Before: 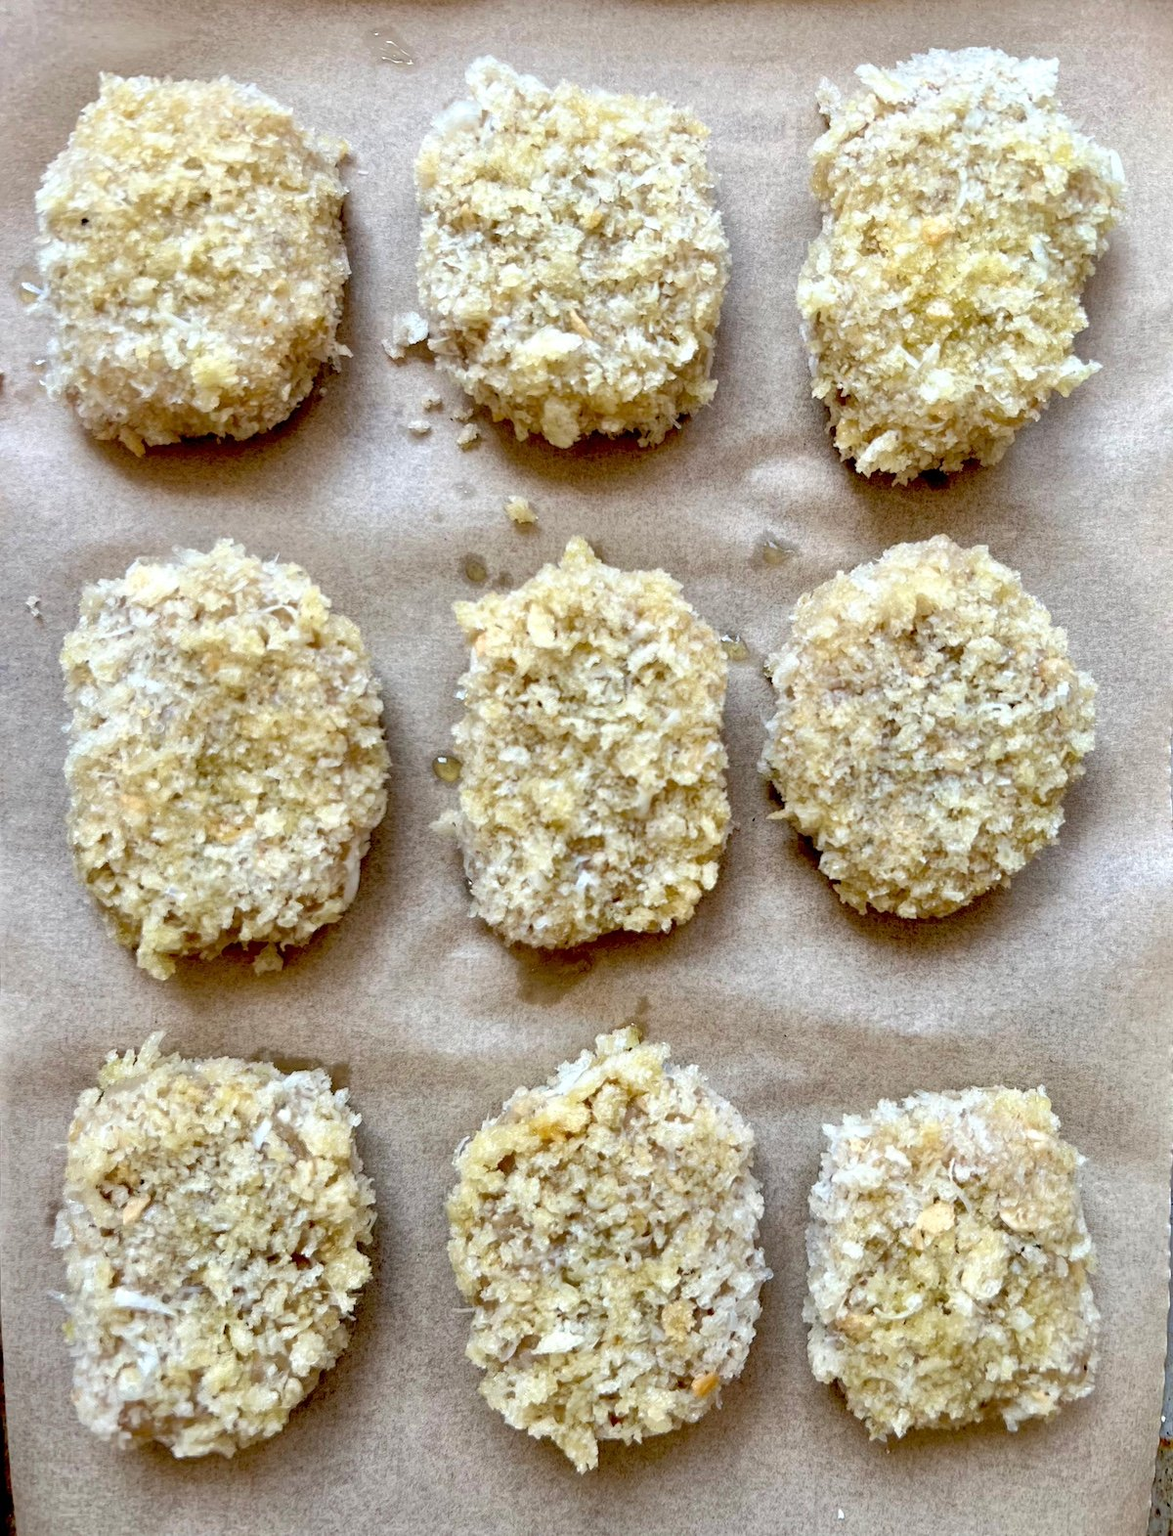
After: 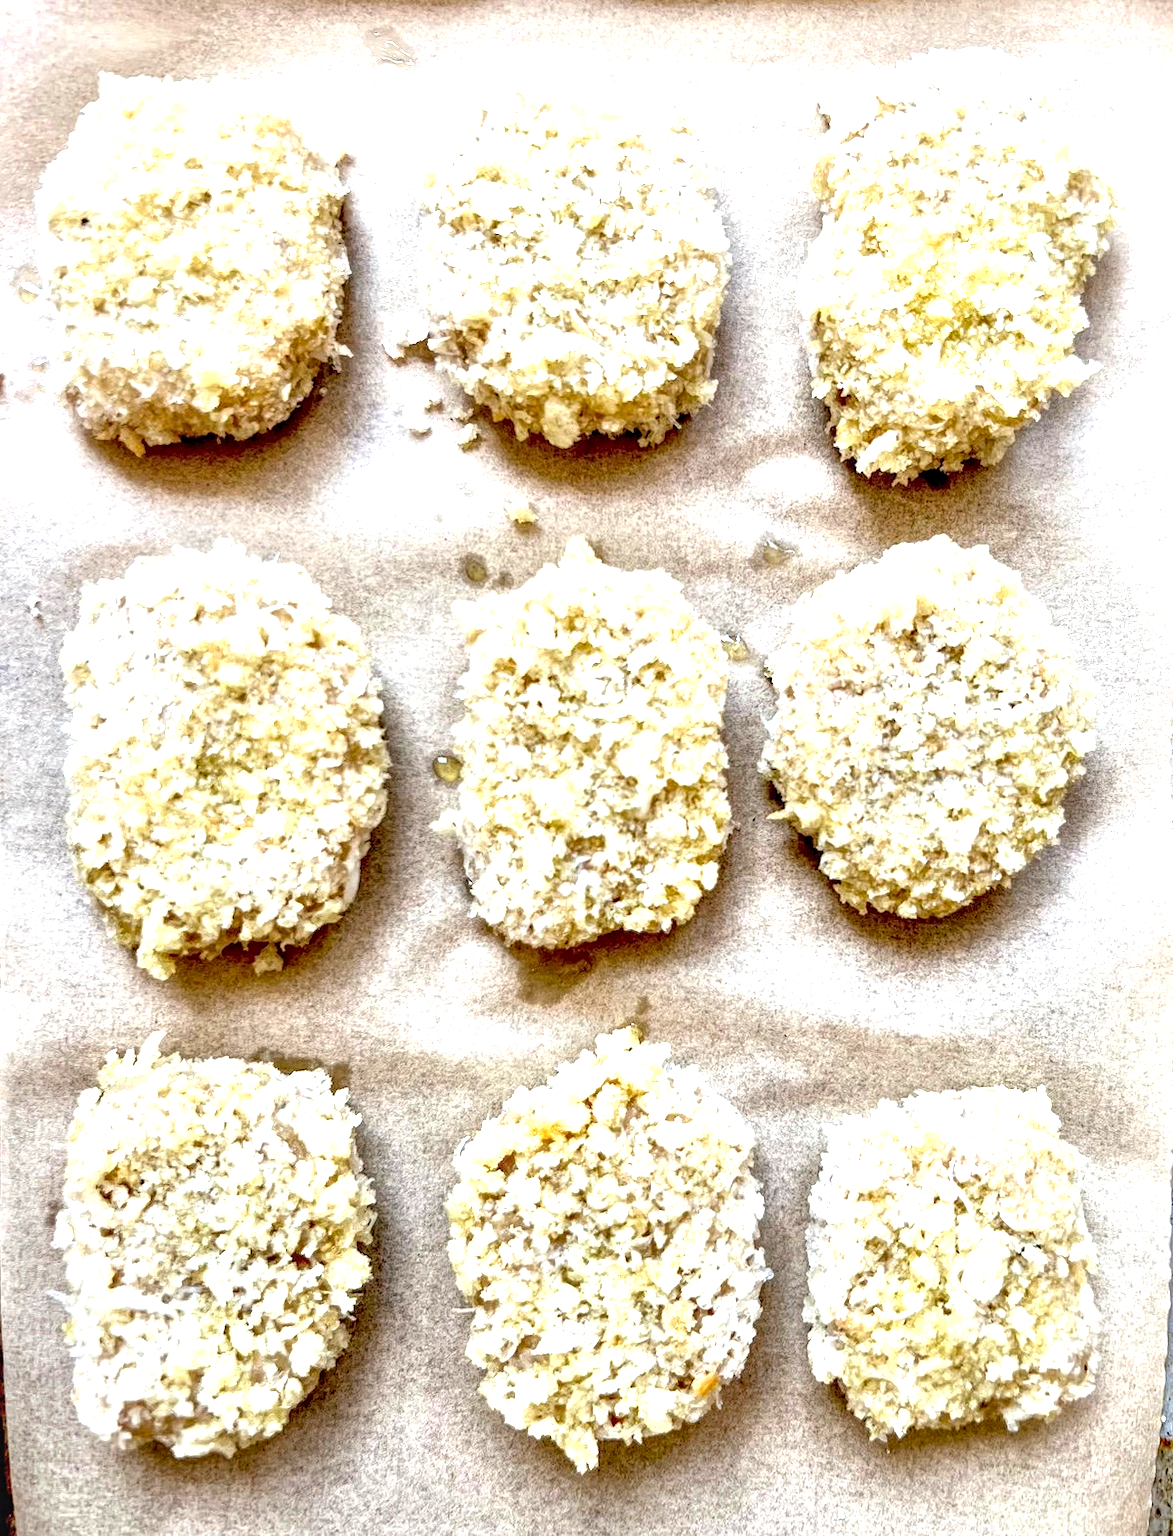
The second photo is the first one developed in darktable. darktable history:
exposure: black level correction 0, exposure 1.107 EV, compensate highlight preservation false
local contrast: detail 144%
